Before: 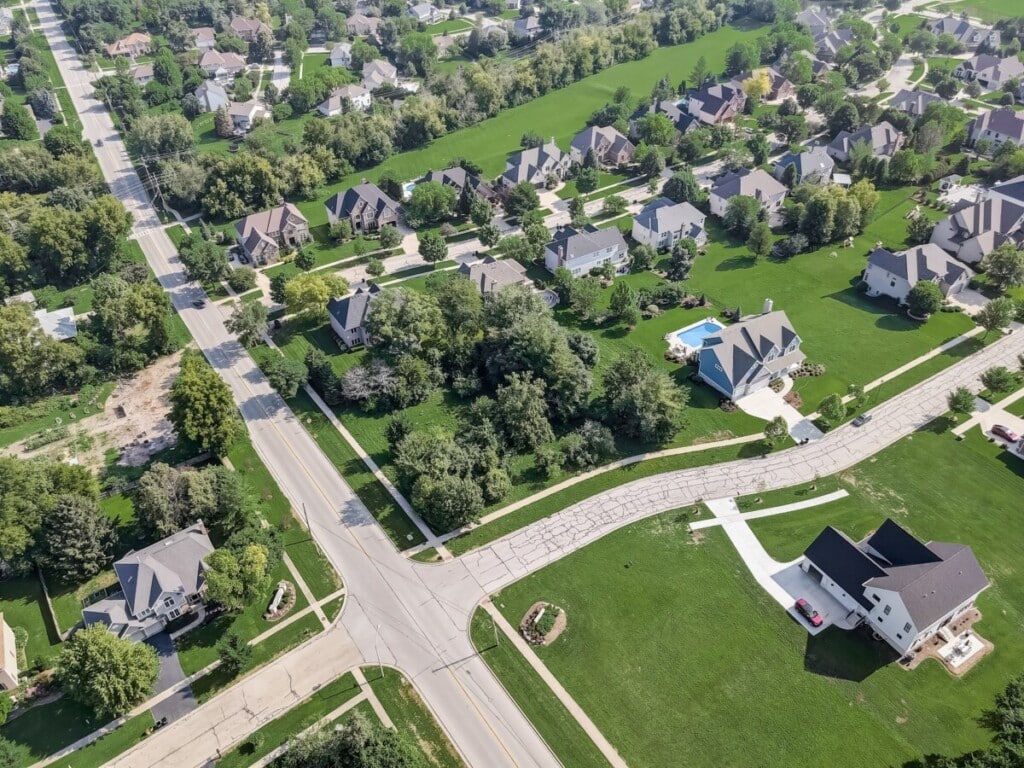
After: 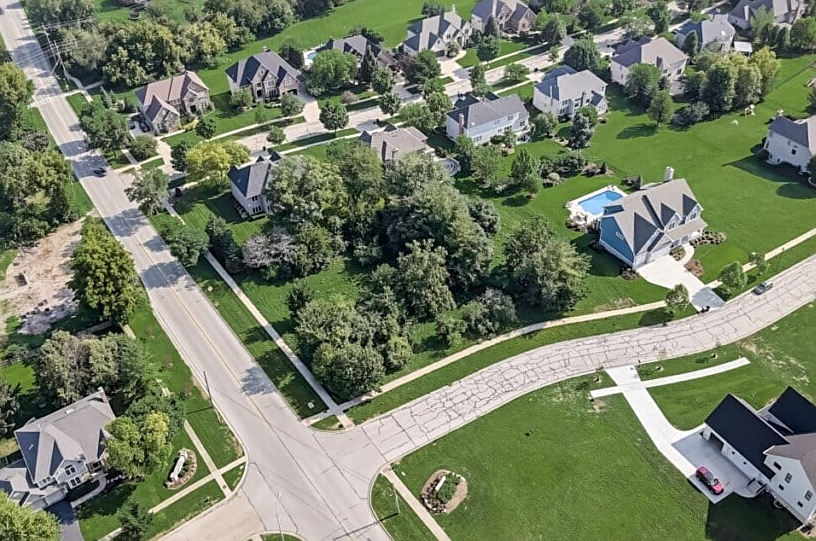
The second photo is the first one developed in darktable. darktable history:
crop: left 9.74%, top 17.238%, right 10.527%, bottom 12.303%
sharpen: on, module defaults
